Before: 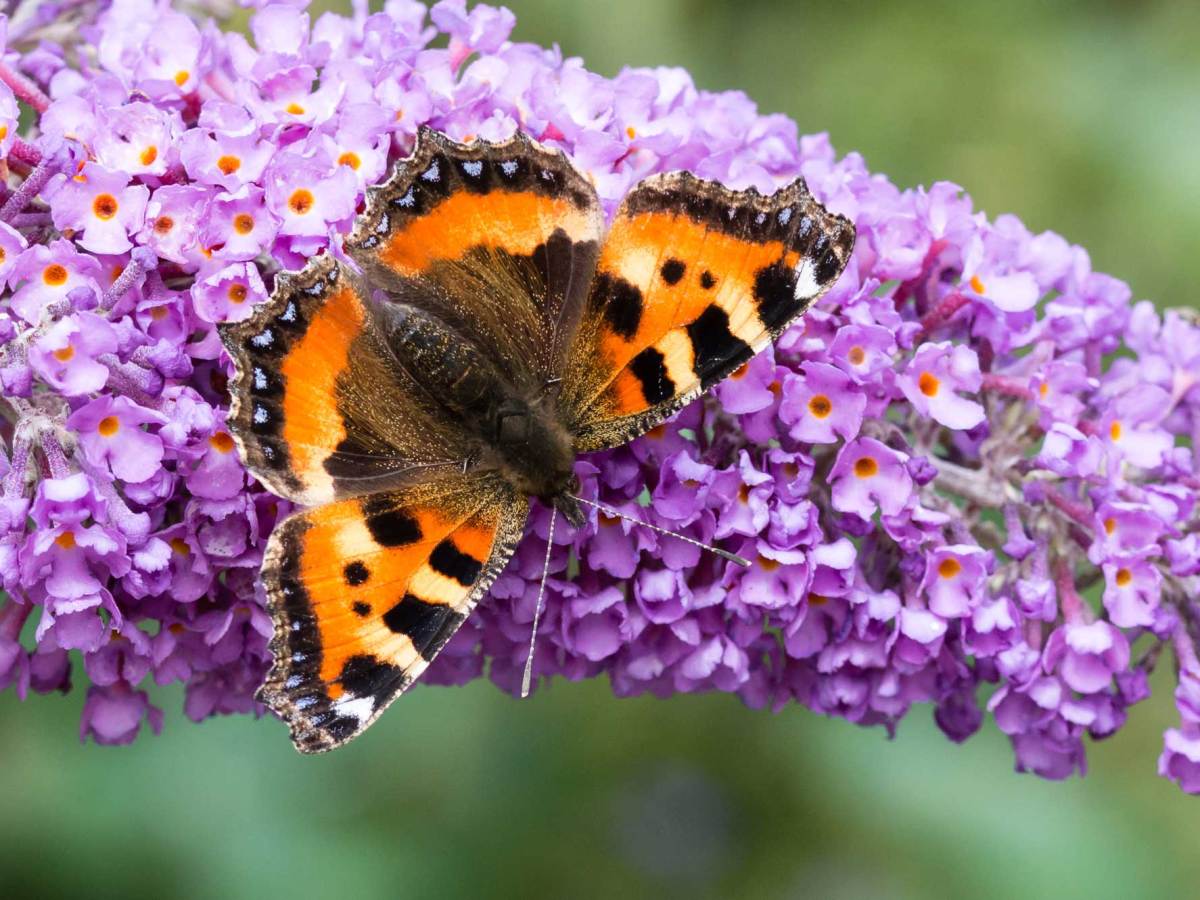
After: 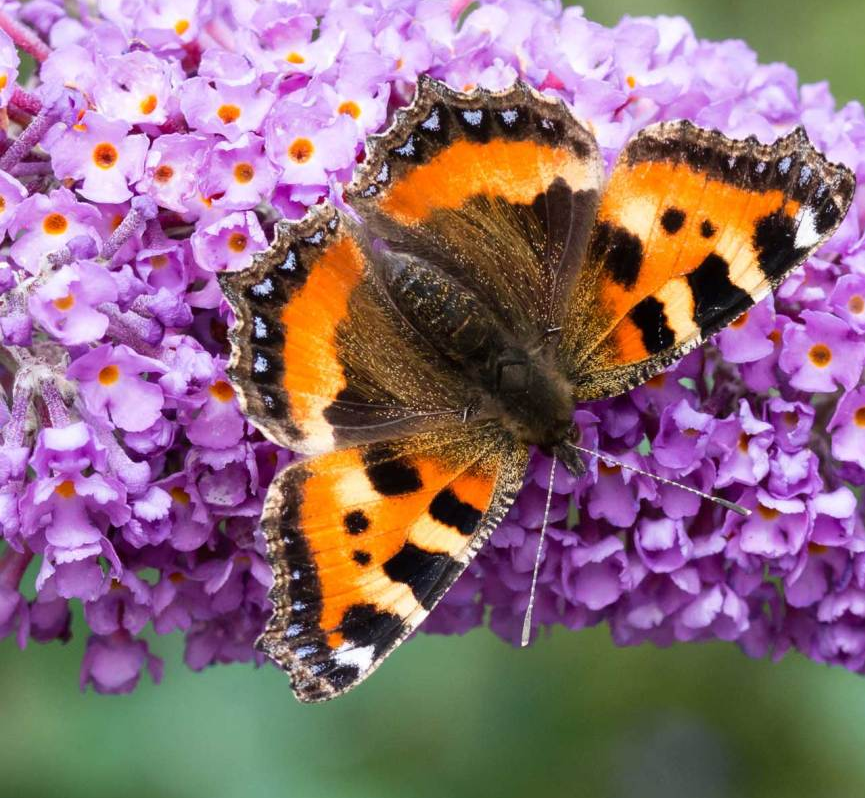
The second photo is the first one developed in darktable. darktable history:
crop: top 5.755%, right 27.851%, bottom 5.535%
